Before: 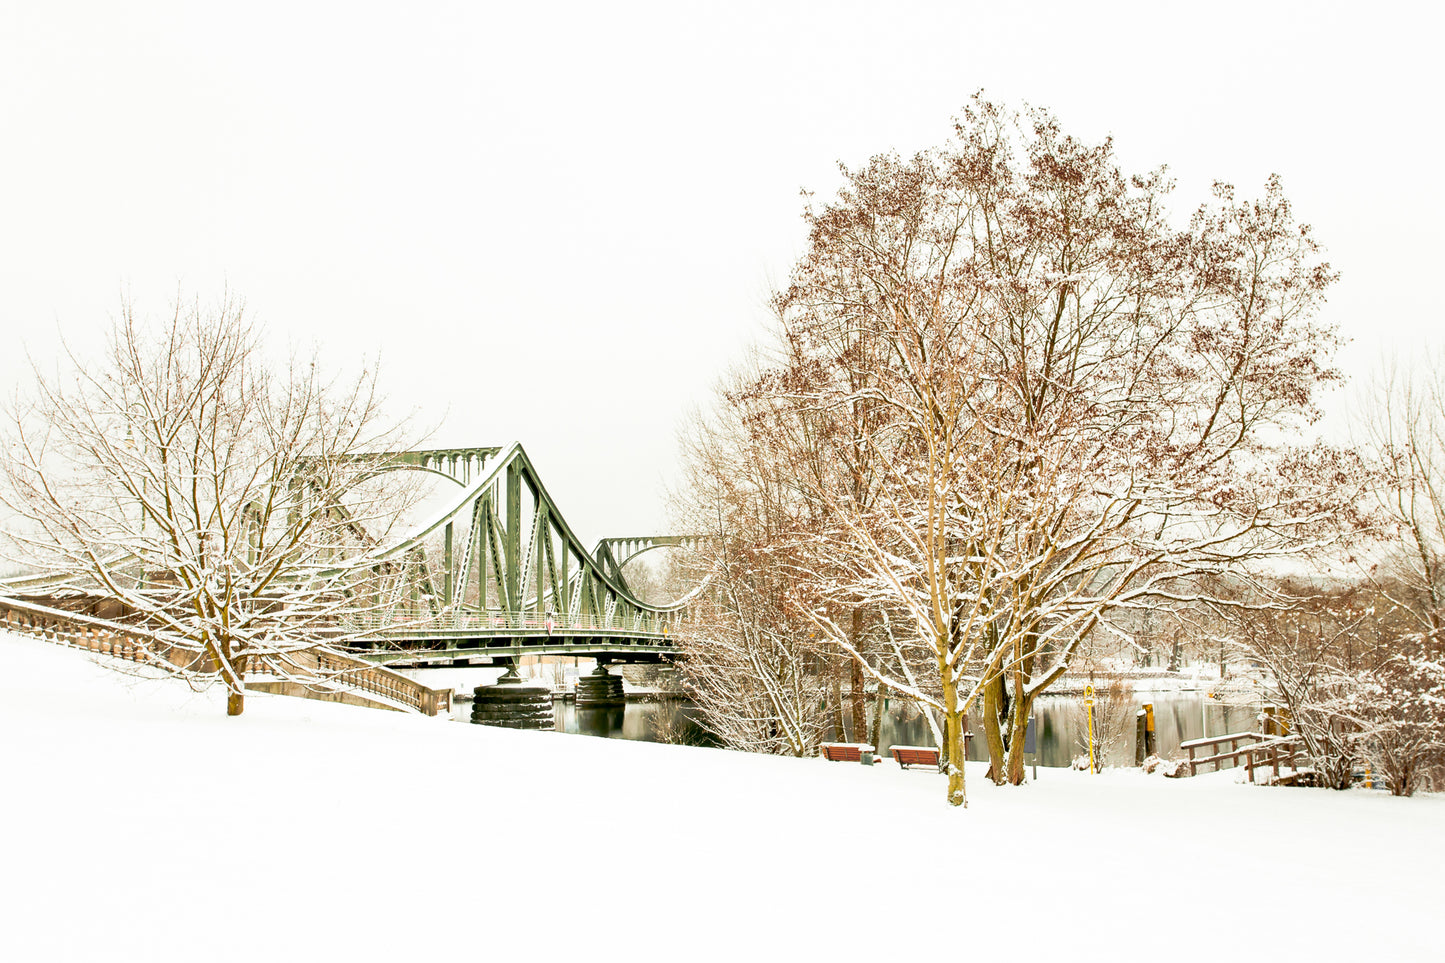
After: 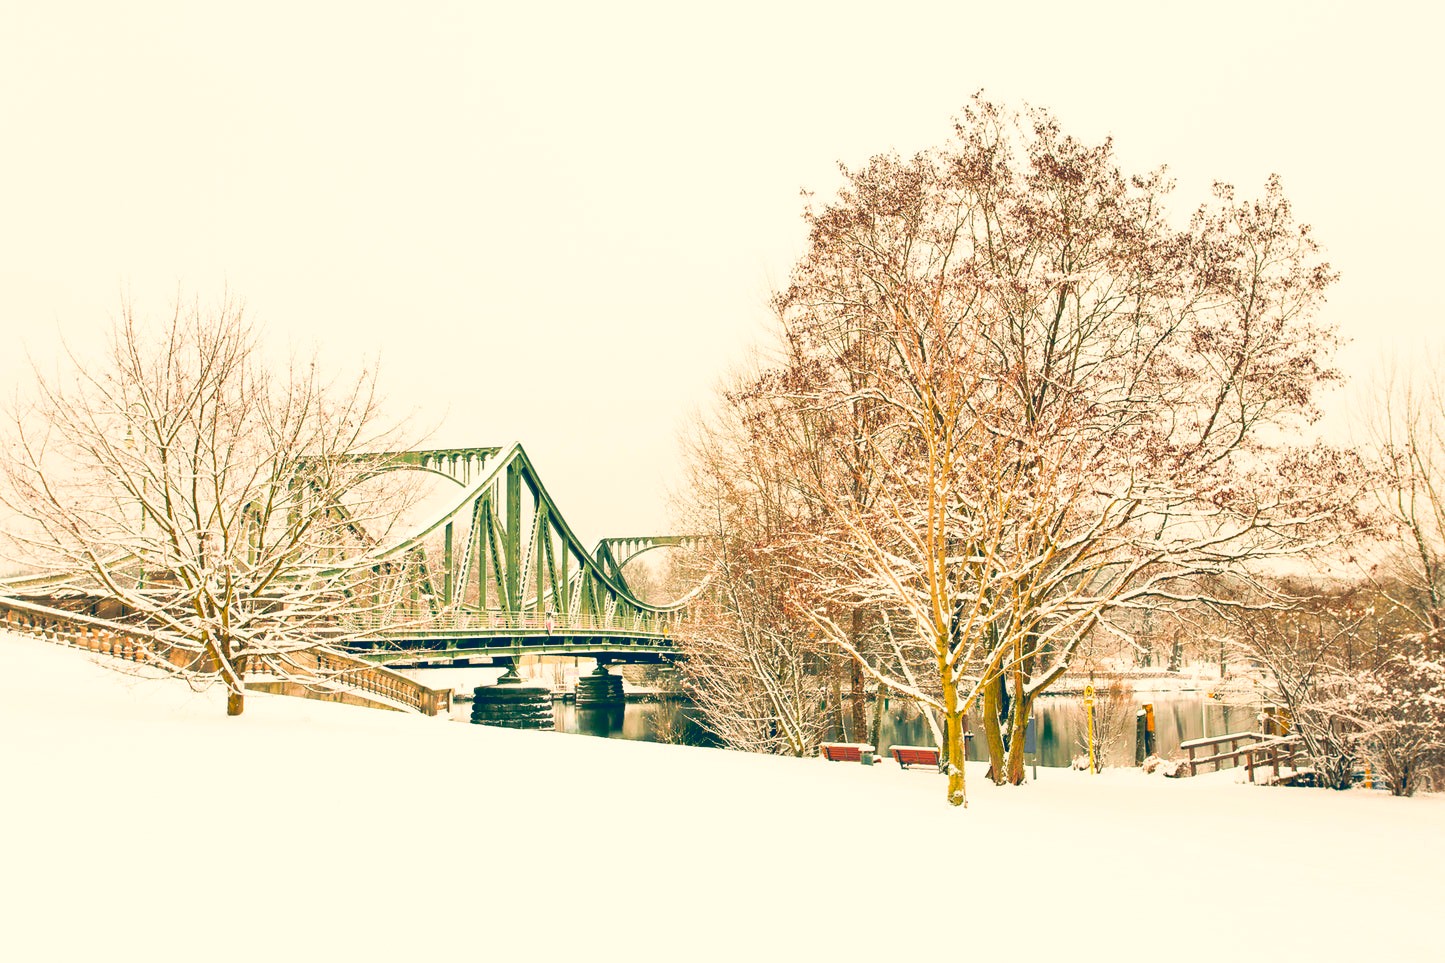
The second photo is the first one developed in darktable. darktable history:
color balance: lift [1.006, 0.985, 1.002, 1.015], gamma [1, 0.953, 1.008, 1.047], gain [1.076, 1.13, 1.004, 0.87]
contrast brightness saturation: saturation 0.5
